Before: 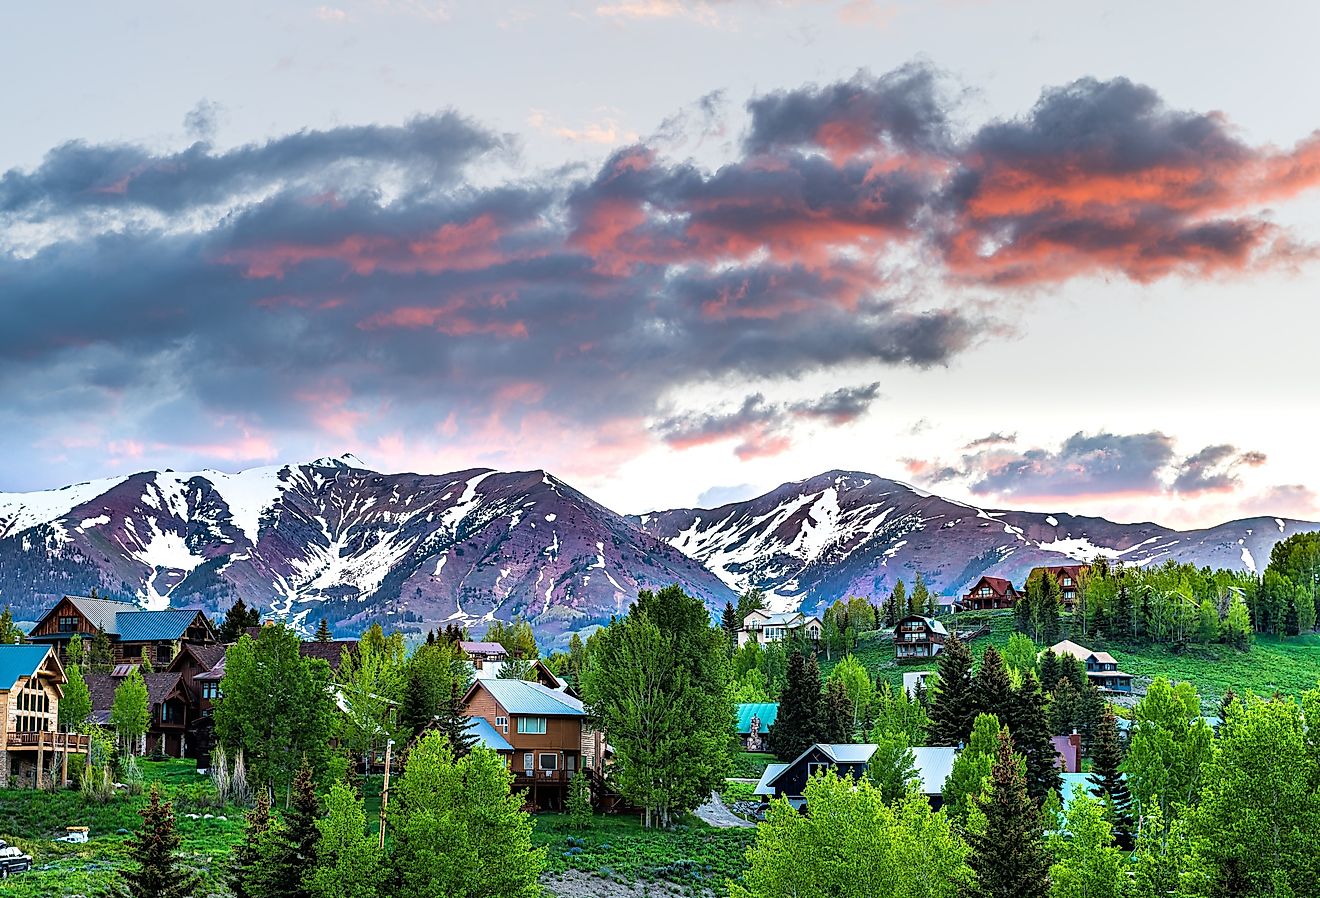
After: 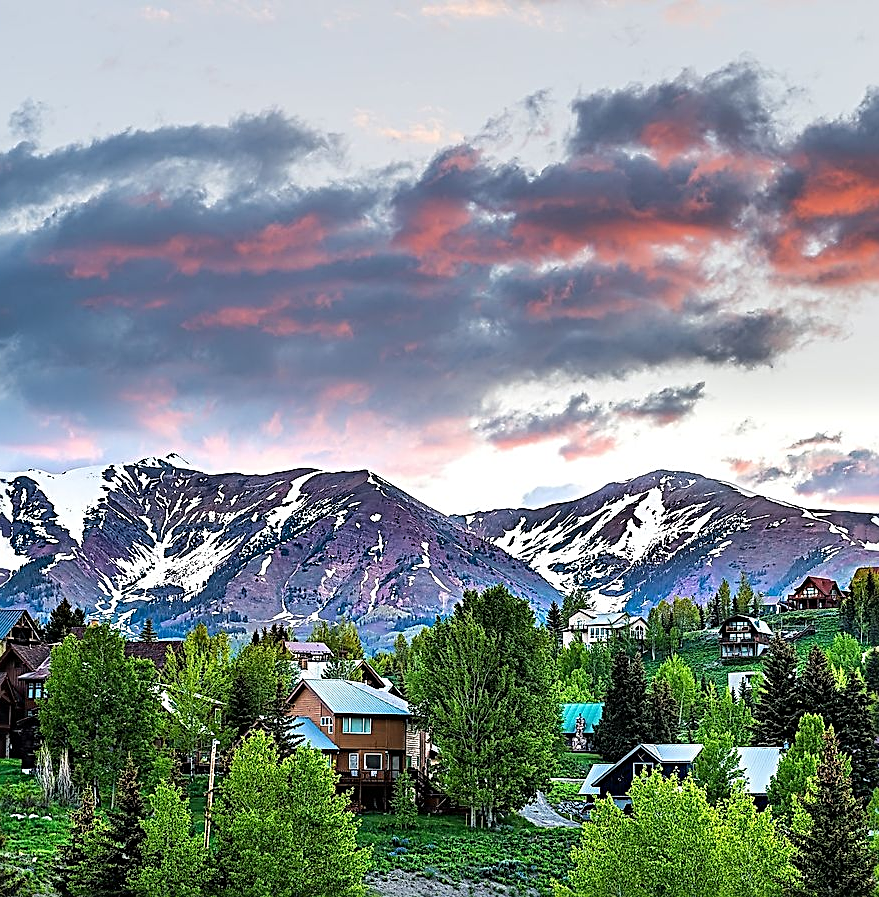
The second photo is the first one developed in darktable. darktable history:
sharpen: radius 3.119
crop and rotate: left 13.342%, right 19.991%
